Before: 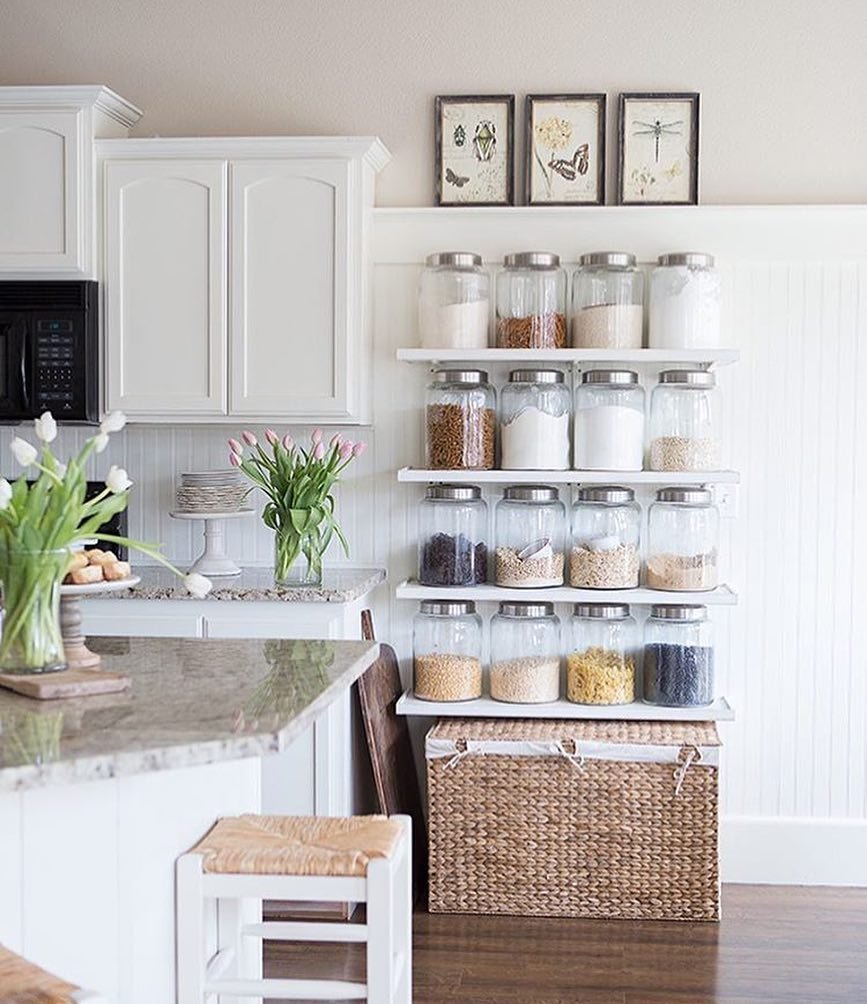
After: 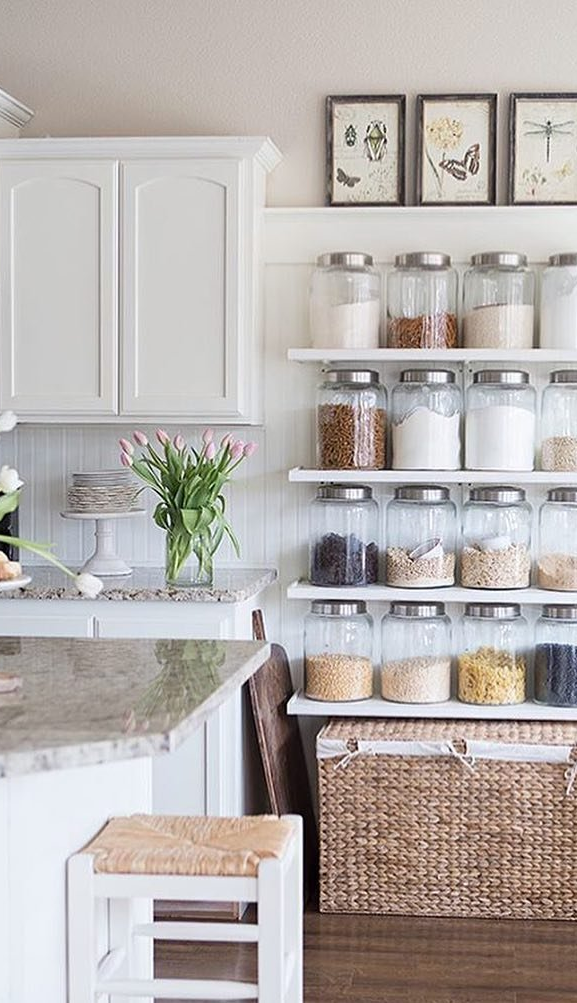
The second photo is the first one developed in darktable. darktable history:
color balance rgb: linear chroma grading › shadows -3%, linear chroma grading › highlights -4%
crop and rotate: left 12.648%, right 20.685%
